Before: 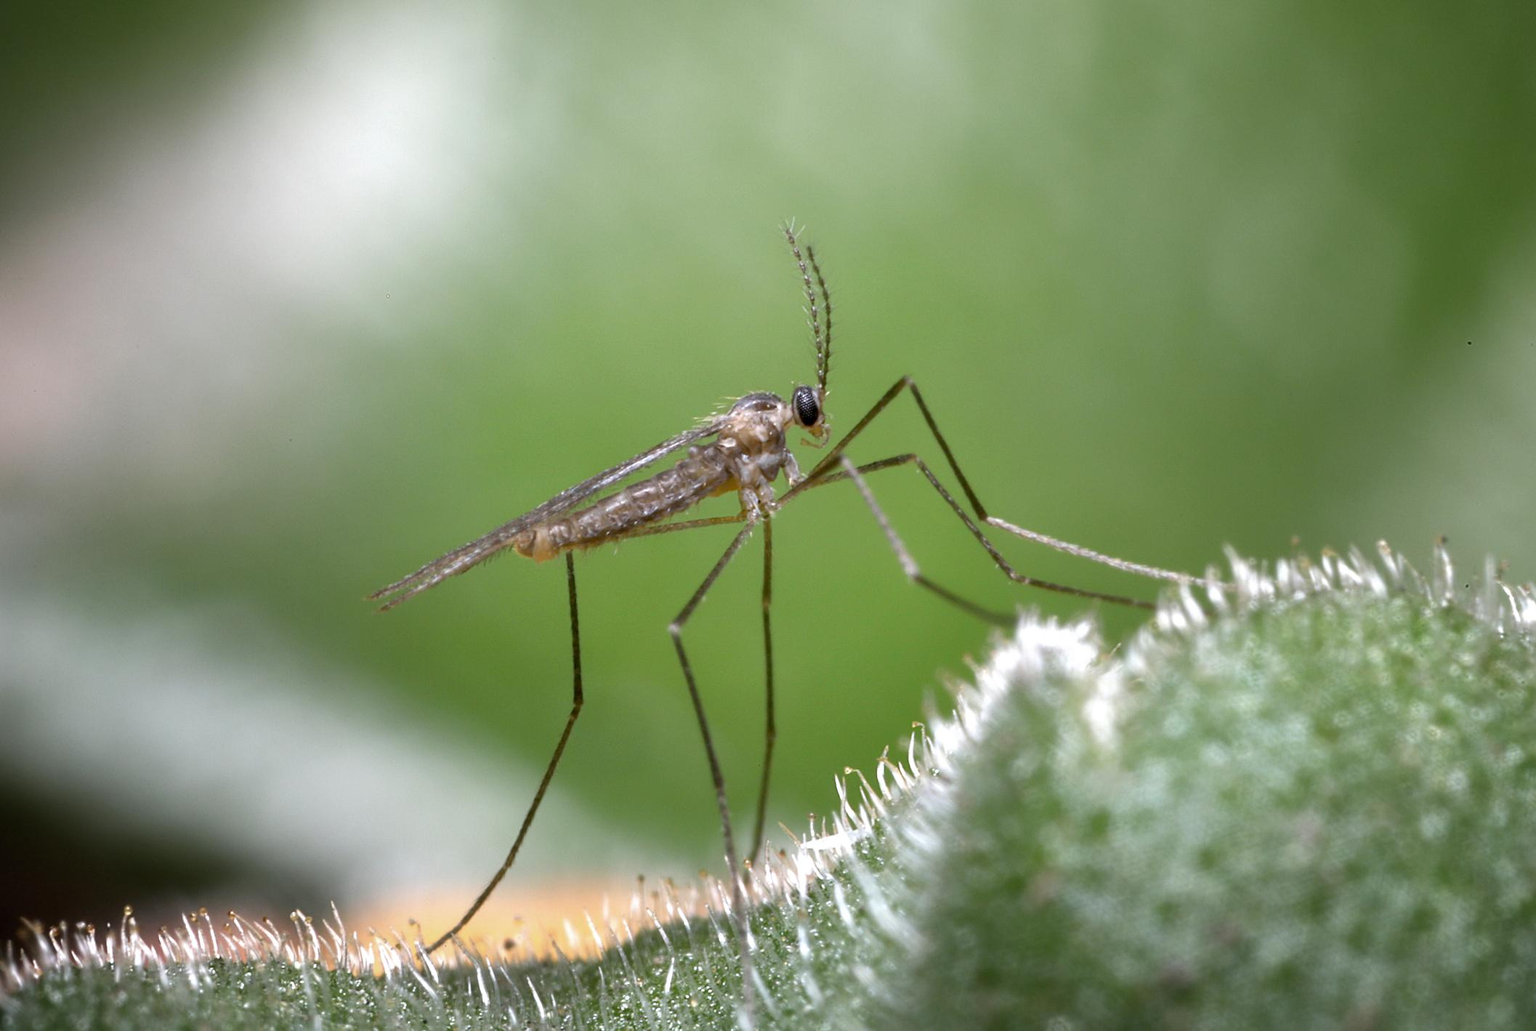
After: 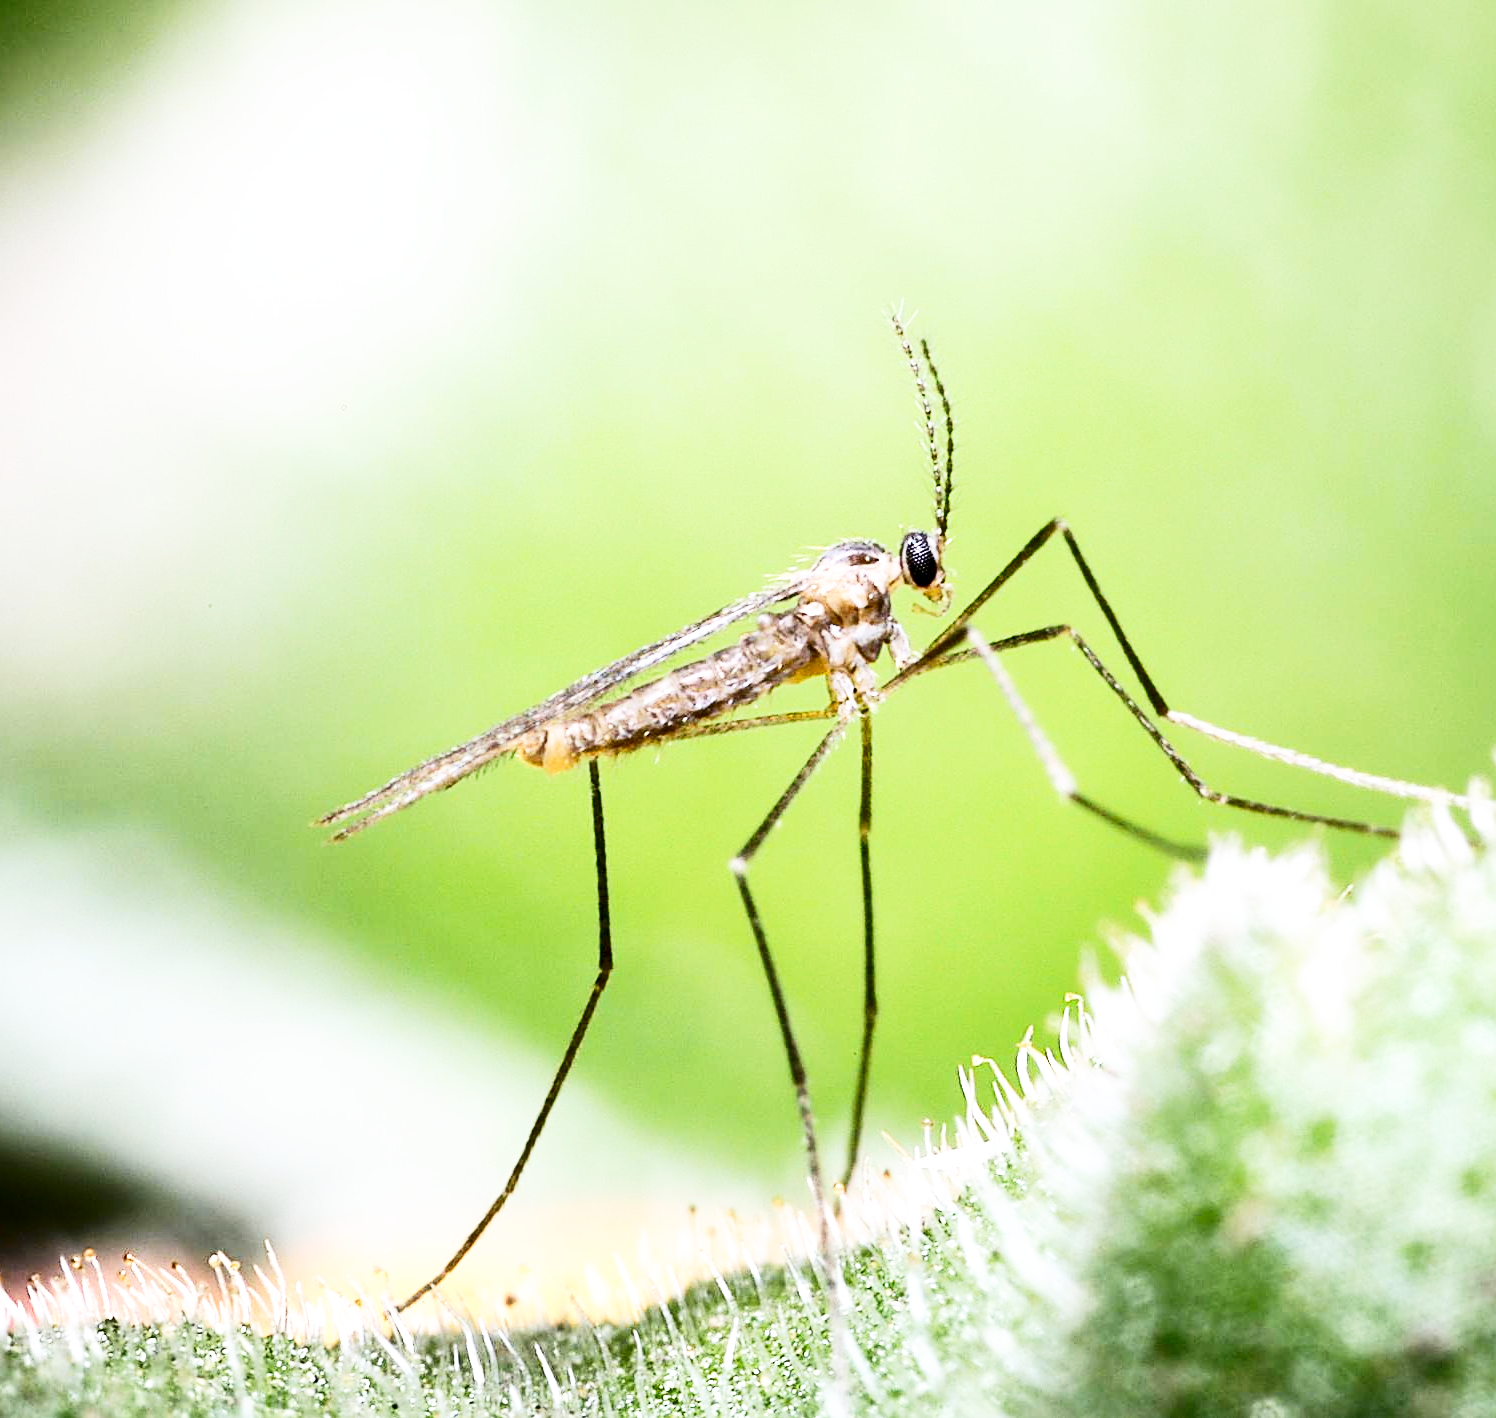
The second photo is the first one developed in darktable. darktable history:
crop and rotate: left 9.017%, right 20.211%
sharpen: on, module defaults
contrast brightness saturation: contrast 0.278
base curve: curves: ch0 [(0, 0) (0.007, 0.004) (0.027, 0.03) (0.046, 0.07) (0.207, 0.54) (0.442, 0.872) (0.673, 0.972) (1, 1)], preserve colors none
